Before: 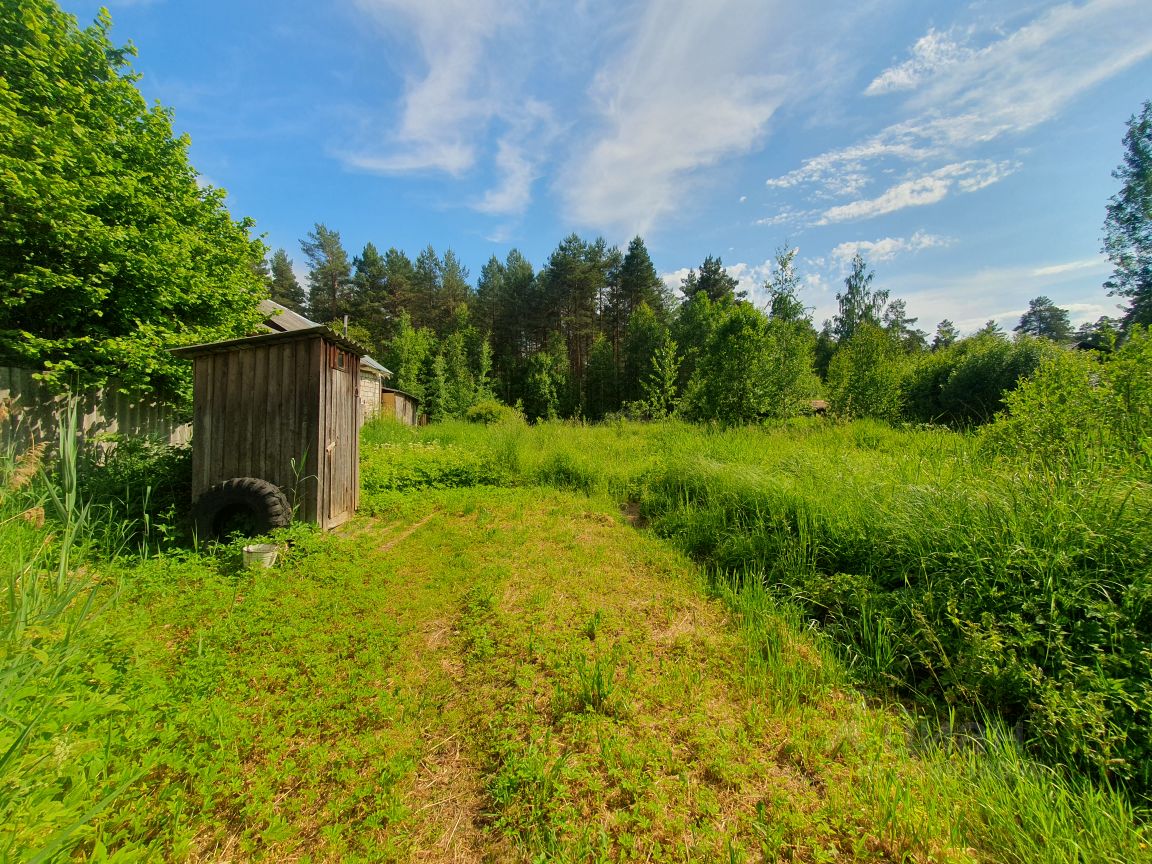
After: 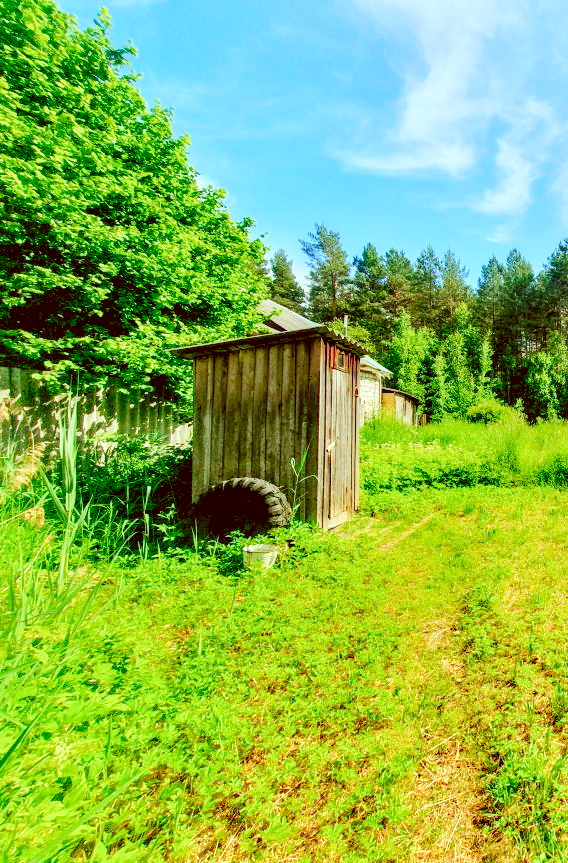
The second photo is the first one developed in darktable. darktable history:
contrast equalizer: y [[0.586, 0.584, 0.576, 0.565, 0.552, 0.539], [0.5 ×6], [0.97, 0.959, 0.919, 0.859, 0.789, 0.717], [0 ×6], [0 ×6]]
color calibration: x 0.38, y 0.39, temperature 4084.84 K
color correction: highlights a* -6.17, highlights b* 9.39, shadows a* 10.24, shadows b* 23.93
local contrast: on, module defaults
levels: levels [0.008, 0.318, 0.836]
filmic rgb: black relative exposure -16 EV, white relative exposure 6.92 EV, hardness 4.66, add noise in highlights 0, preserve chrominance no, color science v3 (2019), use custom middle-gray values true, contrast in highlights soft
crop and rotate: left 0.059%, top 0%, right 50.562%
